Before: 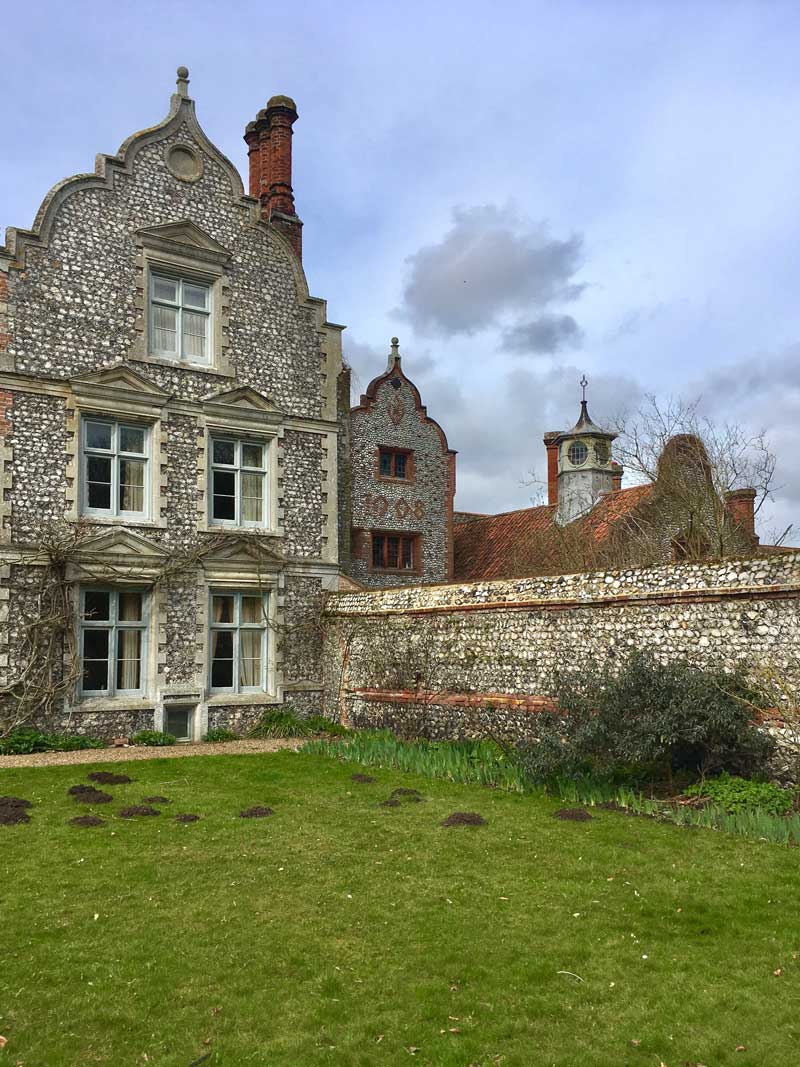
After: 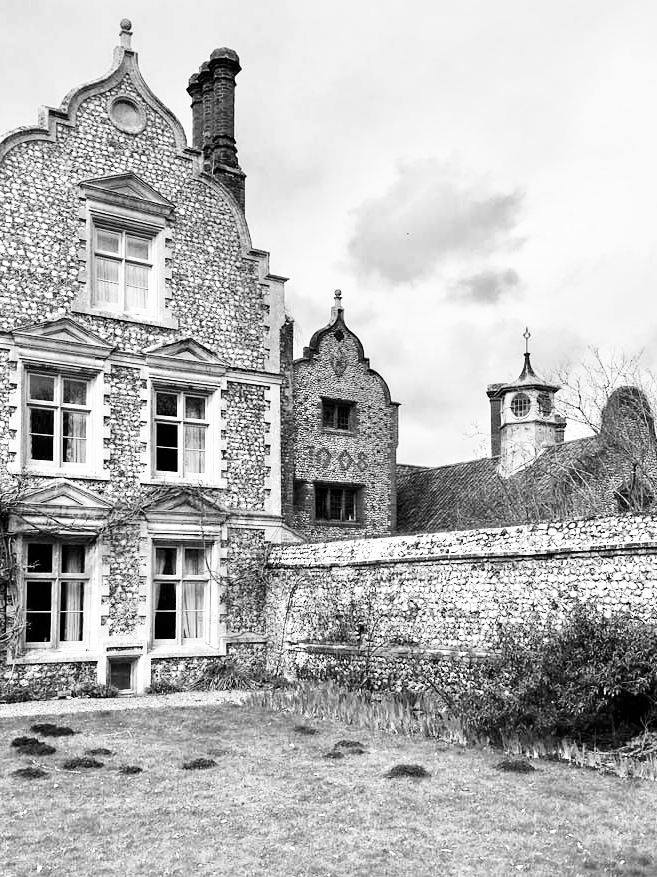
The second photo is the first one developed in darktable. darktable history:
color zones: curves: ch0 [(0.002, 0.593) (0.143, 0.417) (0.285, 0.541) (0.455, 0.289) (0.608, 0.327) (0.727, 0.283) (0.869, 0.571) (1, 0.603)]; ch1 [(0, 0) (0.143, 0) (0.286, 0) (0.429, 0) (0.571, 0) (0.714, 0) (0.857, 0)]
exposure: black level correction 0.007, exposure 0.093 EV, compensate highlight preservation false
crop and rotate: left 7.196%, top 4.574%, right 10.605%, bottom 13.178%
base curve: curves: ch0 [(0, 0) (0.007, 0.004) (0.027, 0.03) (0.046, 0.07) (0.207, 0.54) (0.442, 0.872) (0.673, 0.972) (1, 1)], preserve colors none
tone equalizer: on, module defaults
color correction: saturation 1.11
